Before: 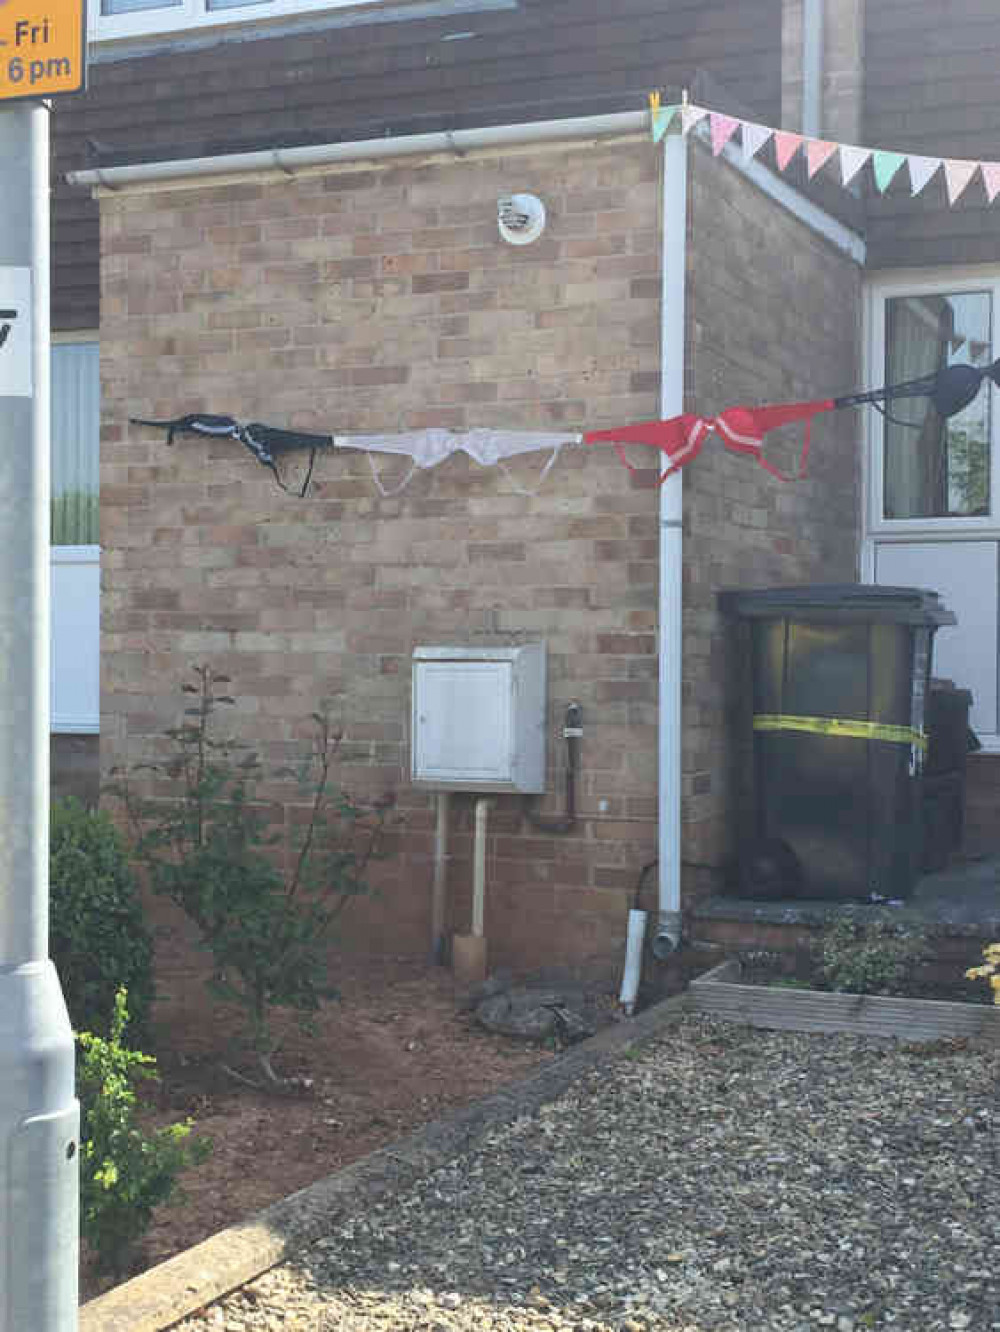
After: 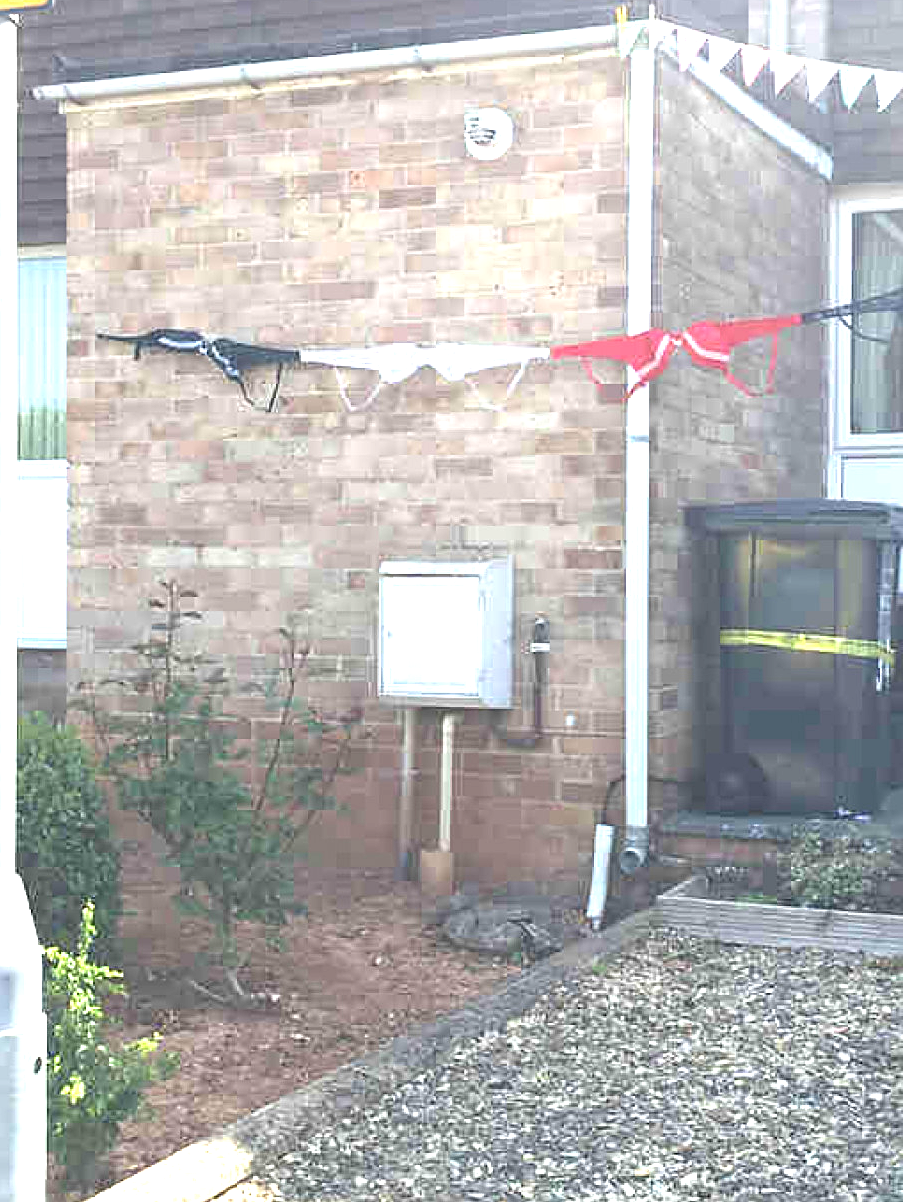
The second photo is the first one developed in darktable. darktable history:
crop: left 3.305%, top 6.436%, right 6.389%, bottom 3.258%
sharpen: on, module defaults
exposure: black level correction 0, exposure 1.4 EV, compensate highlight preservation false
